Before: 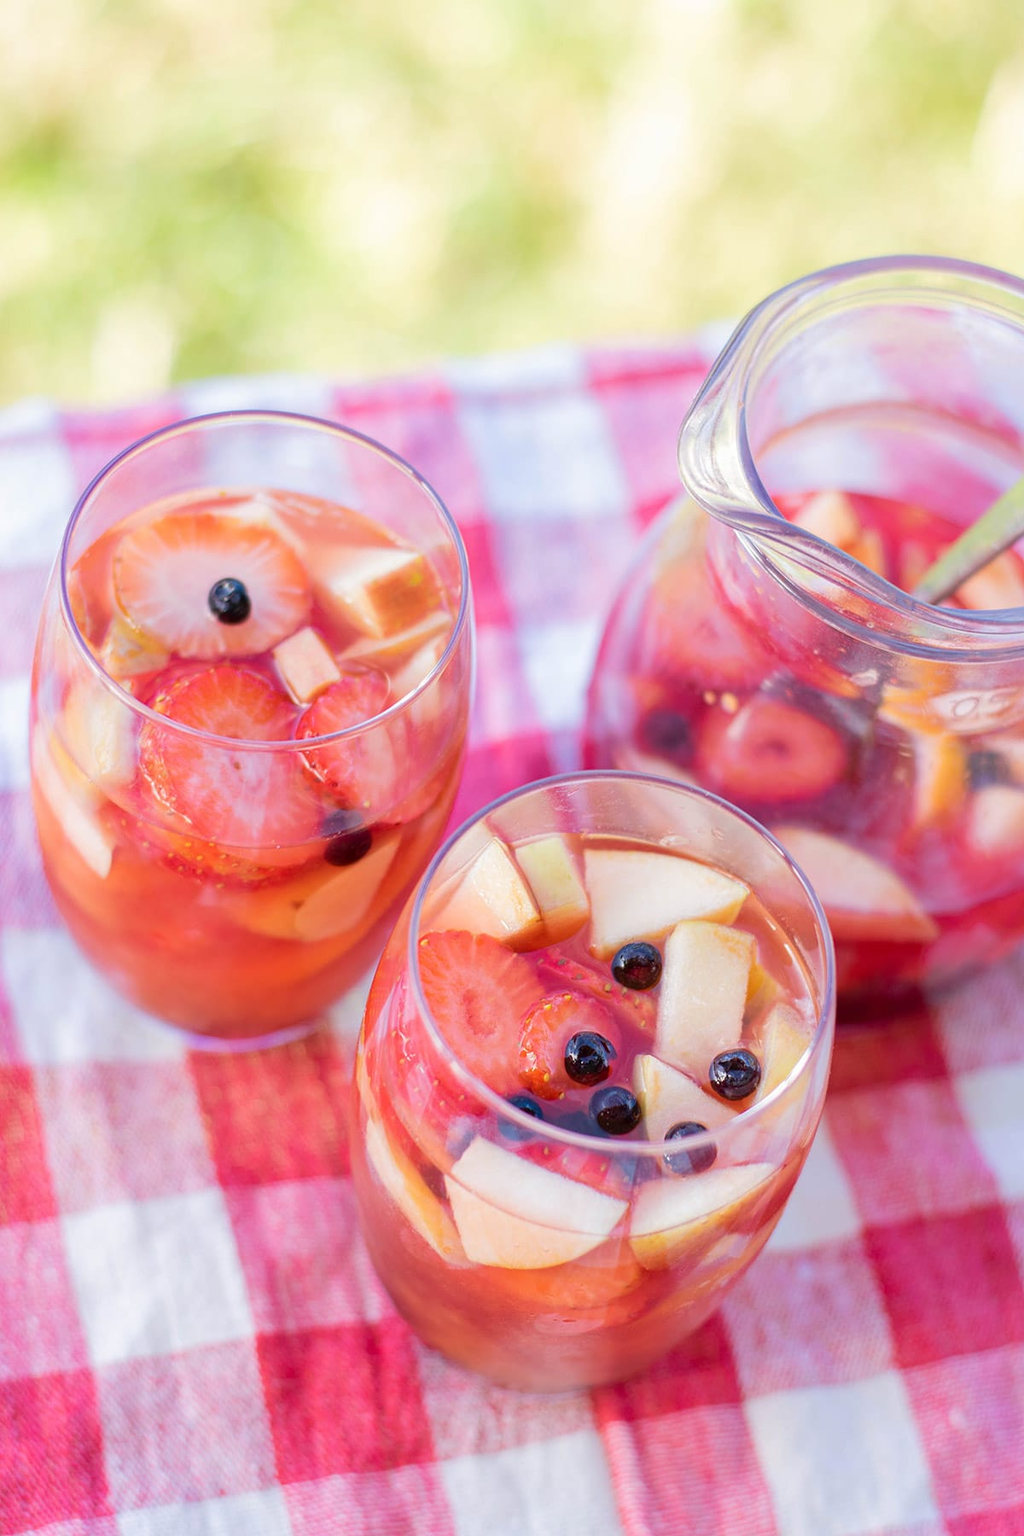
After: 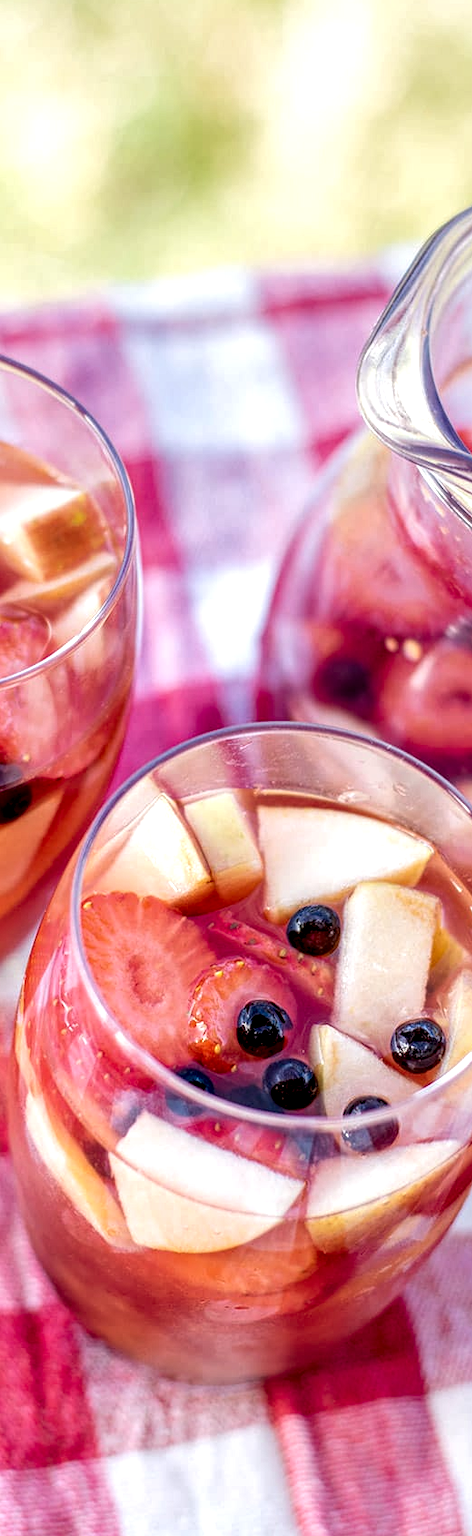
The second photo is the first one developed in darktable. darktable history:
local contrast: highlights 19%, detail 186%
crop: left 33.452%, top 6.025%, right 23.155%
